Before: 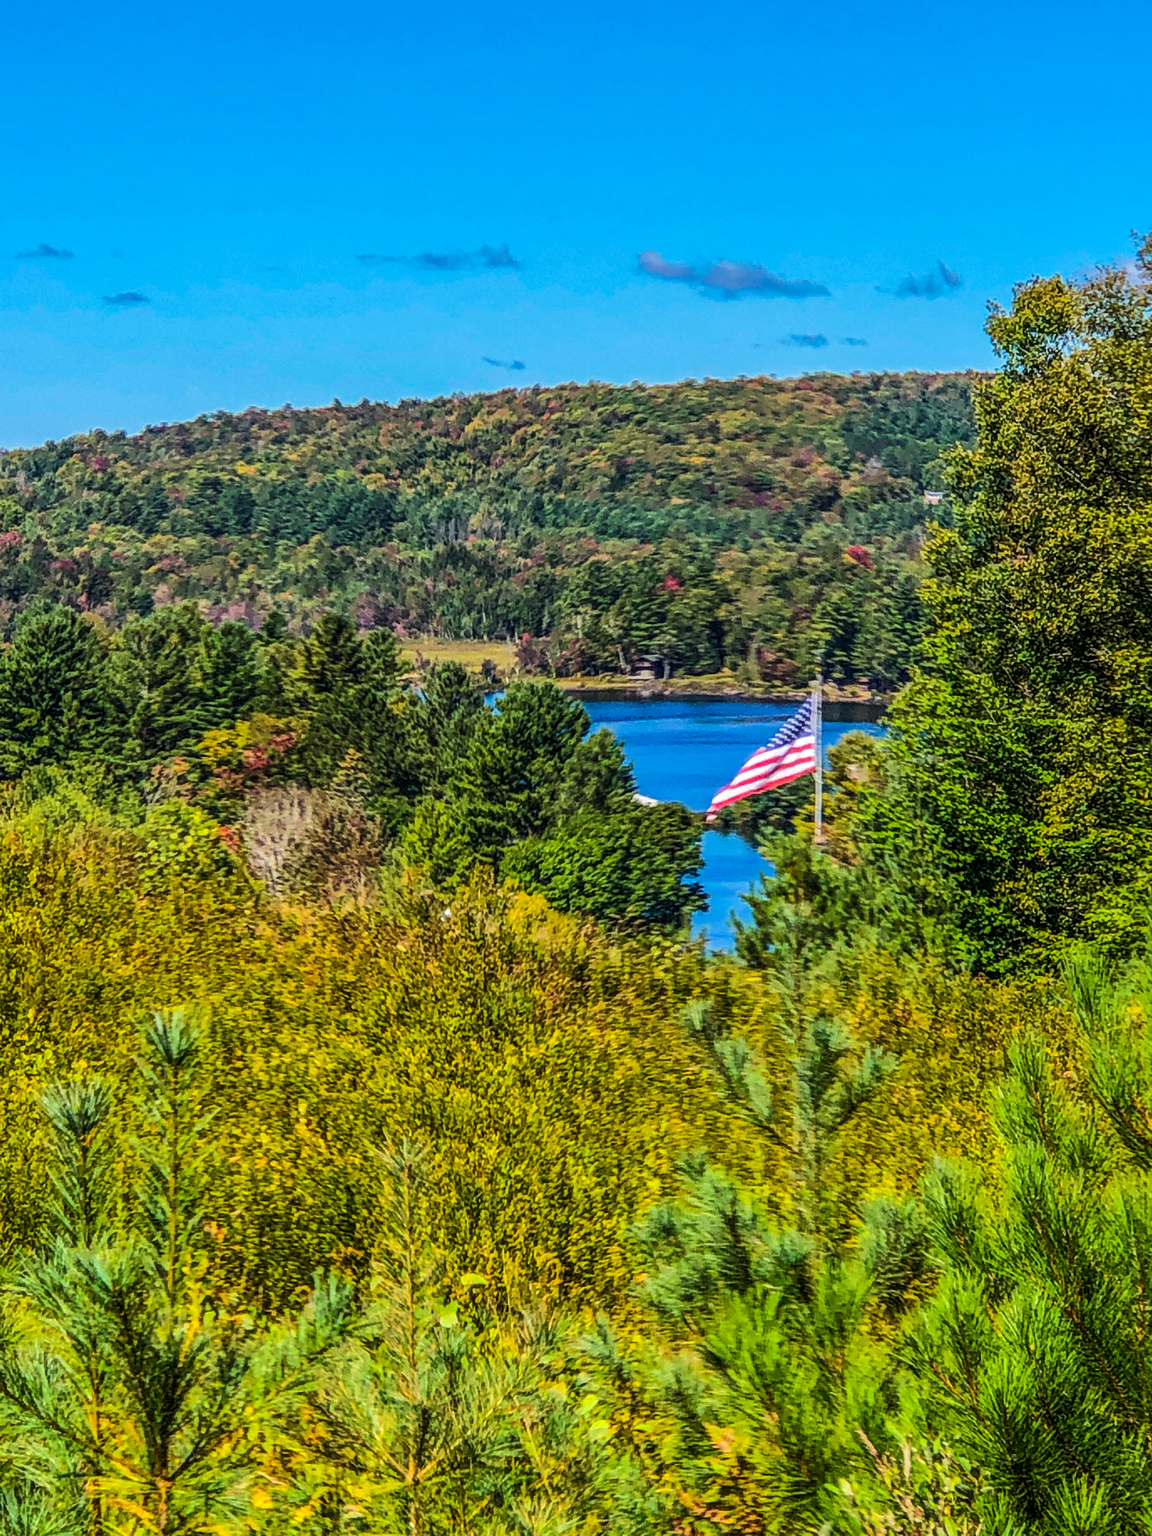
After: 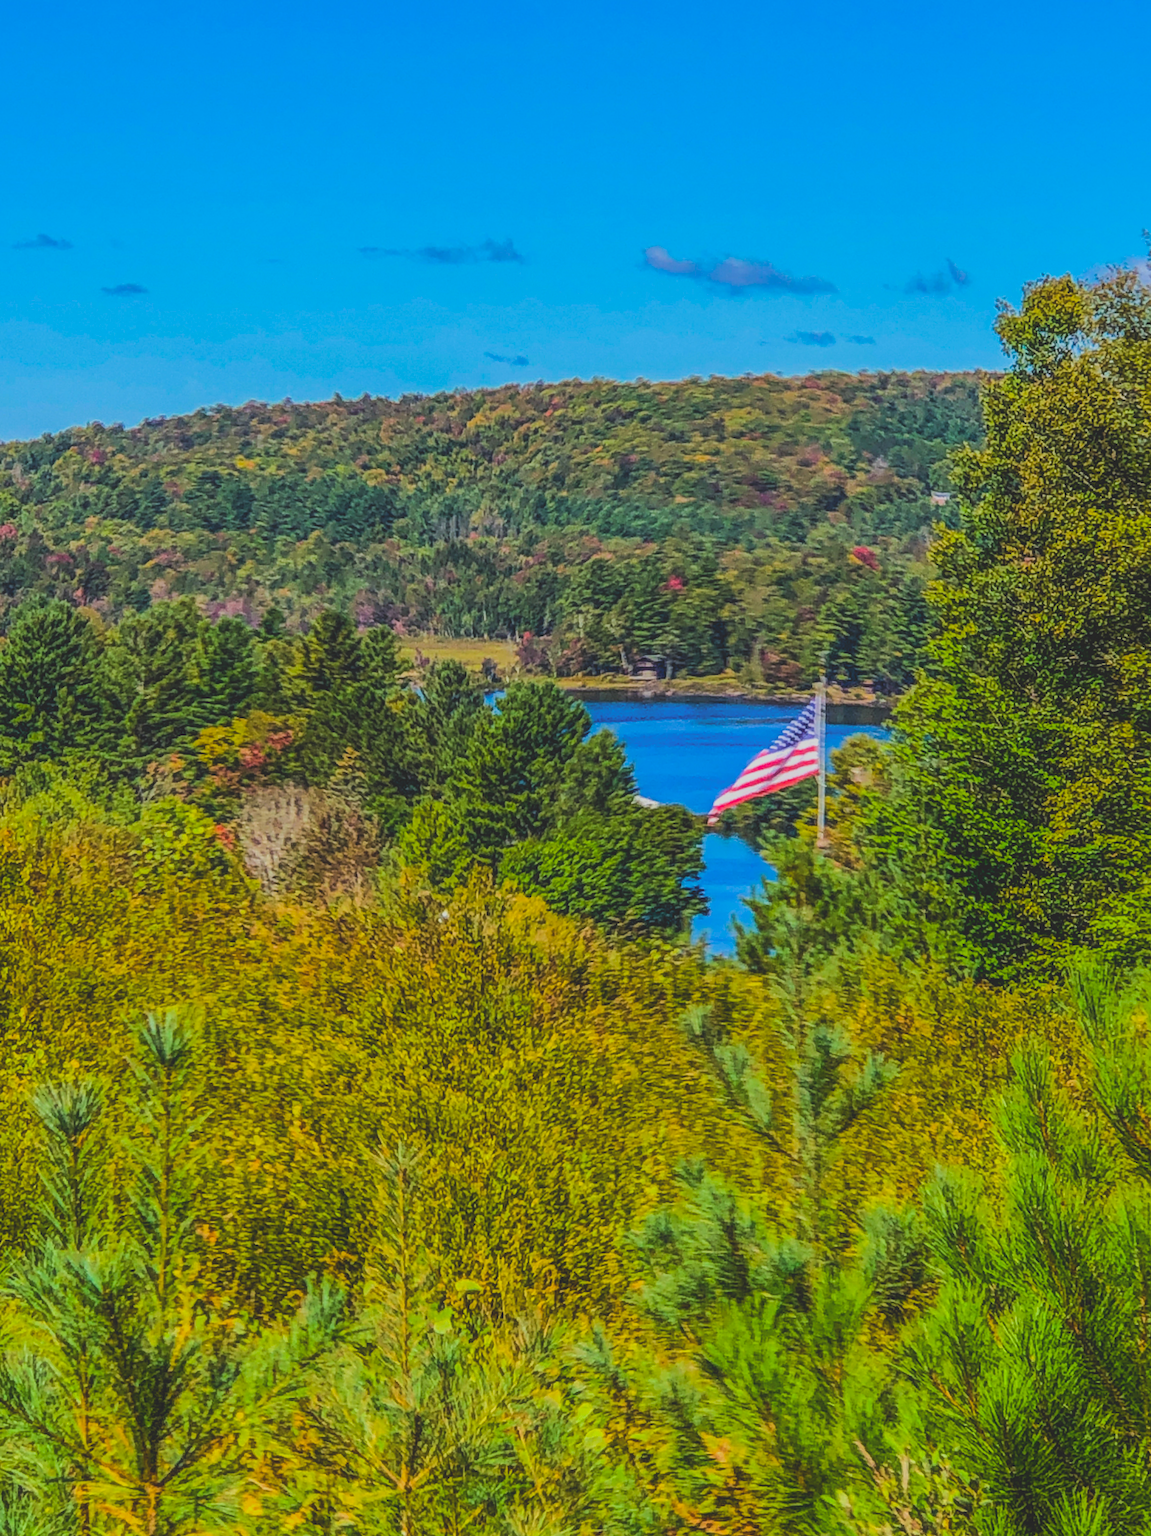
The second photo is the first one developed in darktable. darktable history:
contrast equalizer: y [[0.5, 0.5, 0.478, 0.5, 0.5, 0.5], [0.5 ×6], [0.5 ×6], [0 ×6], [0 ×6]]
contrast brightness saturation: contrast -0.28
crop and rotate: angle -0.5°
